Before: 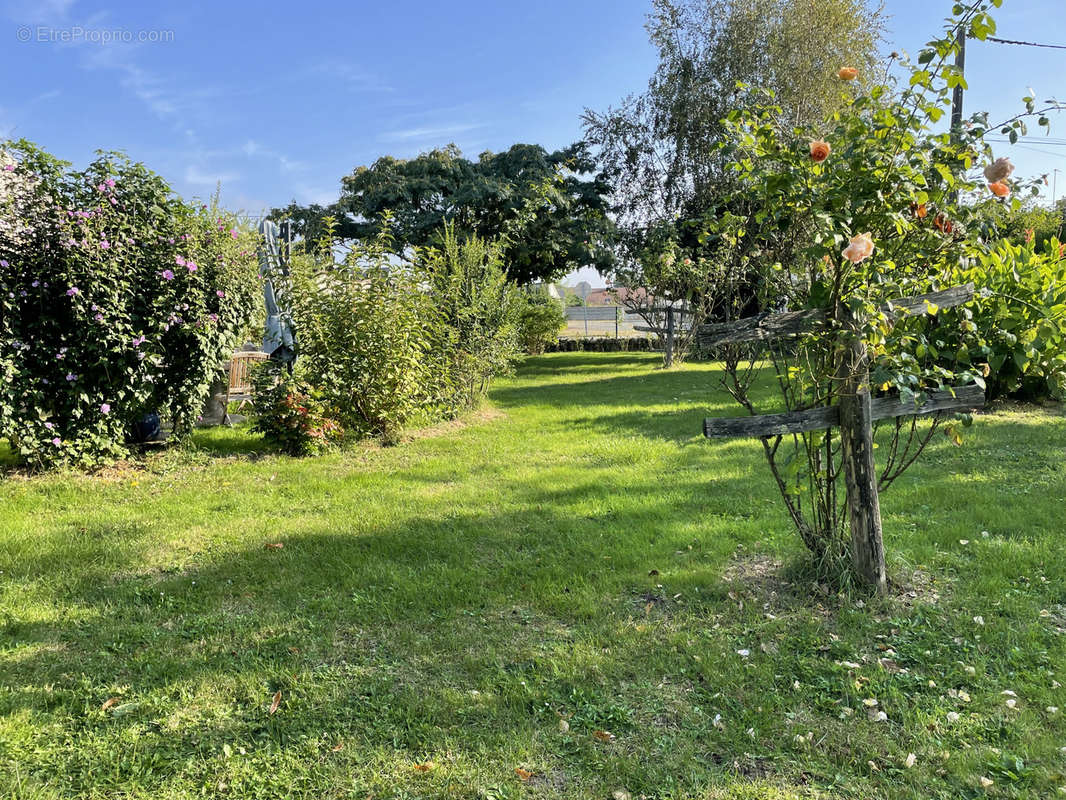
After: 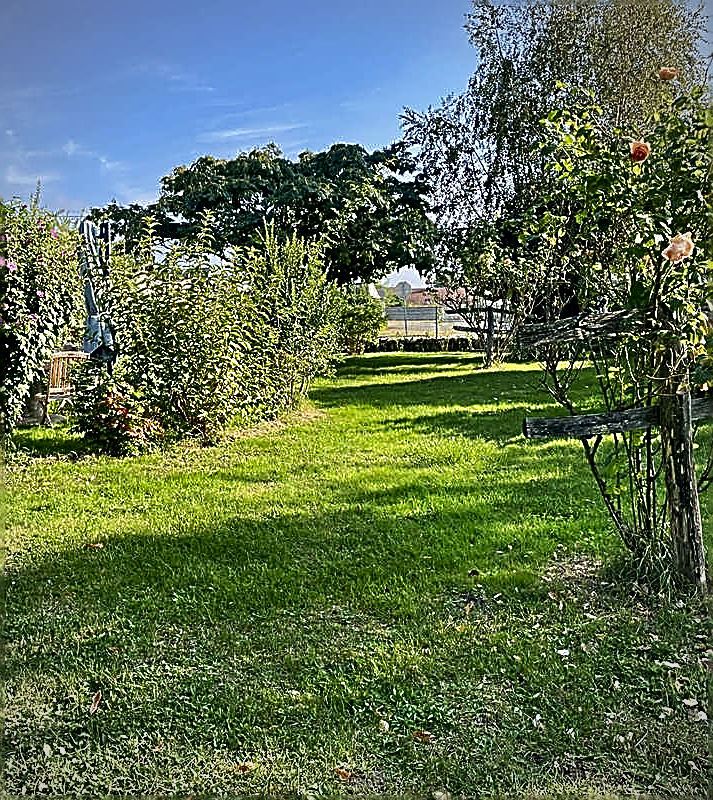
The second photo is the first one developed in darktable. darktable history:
velvia: strength 15.1%
contrast brightness saturation: contrast 0.067, brightness -0.141, saturation 0.116
vignetting: fall-off radius 60.83%, center (-0.033, -0.045)
crop: left 16.927%, right 16.107%
sharpen: amount 1.998
